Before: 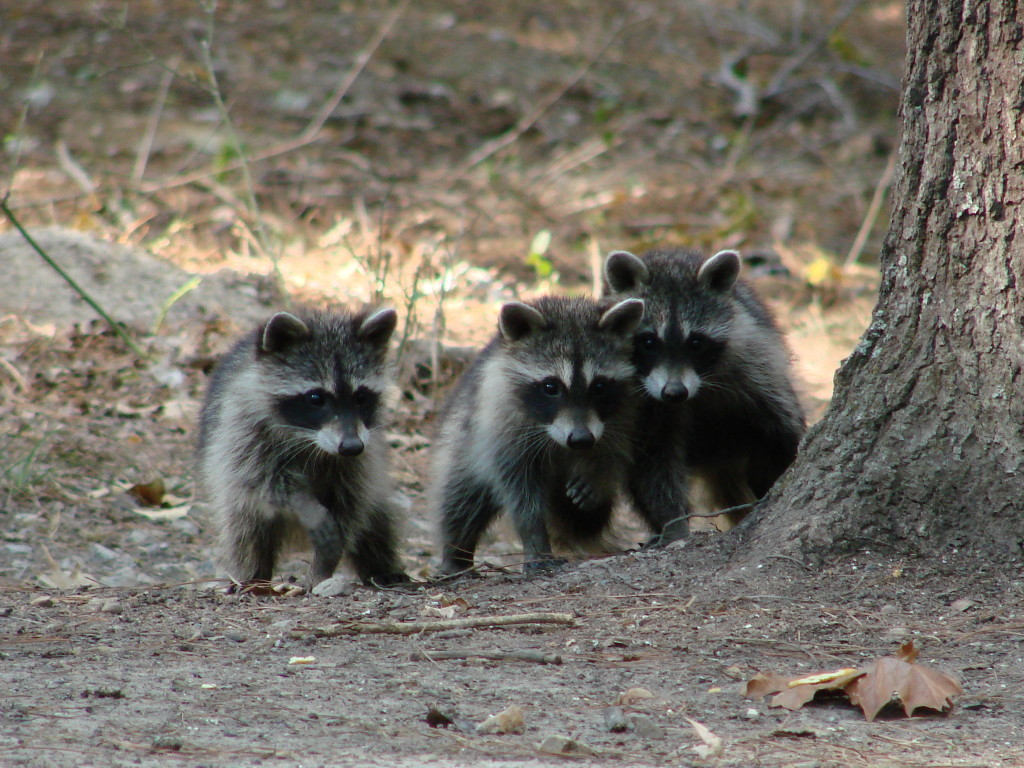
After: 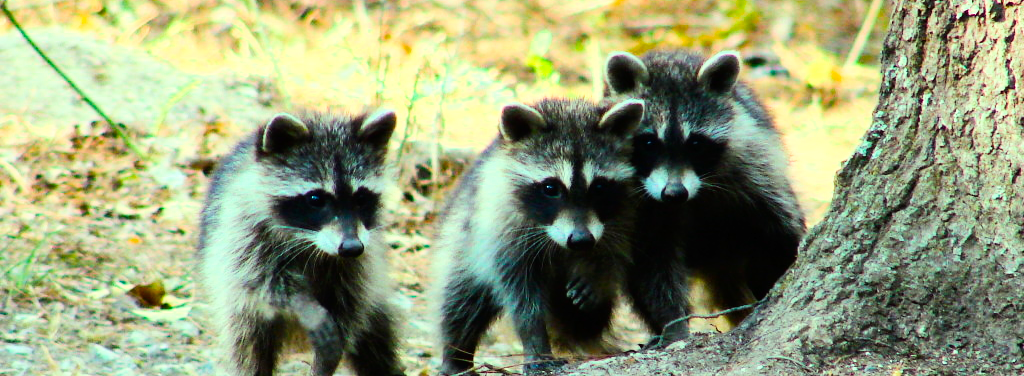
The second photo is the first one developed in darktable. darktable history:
base curve: curves: ch0 [(0, 0) (0.007, 0.004) (0.027, 0.03) (0.046, 0.07) (0.207, 0.54) (0.442, 0.872) (0.673, 0.972) (1, 1)]
crop and rotate: top 25.955%, bottom 25.024%
color balance rgb: highlights gain › luminance 15.11%, highlights gain › chroma 6.99%, highlights gain › hue 124.15°, white fulcrum 0.094 EV, linear chroma grading › global chroma 15.343%, perceptual saturation grading › global saturation 0.698%, perceptual saturation grading › highlights -17.038%, perceptual saturation grading › mid-tones 33.13%, perceptual saturation grading › shadows 50.361%, global vibrance 24.813%
exposure: black level correction 0.001, compensate highlight preservation false
